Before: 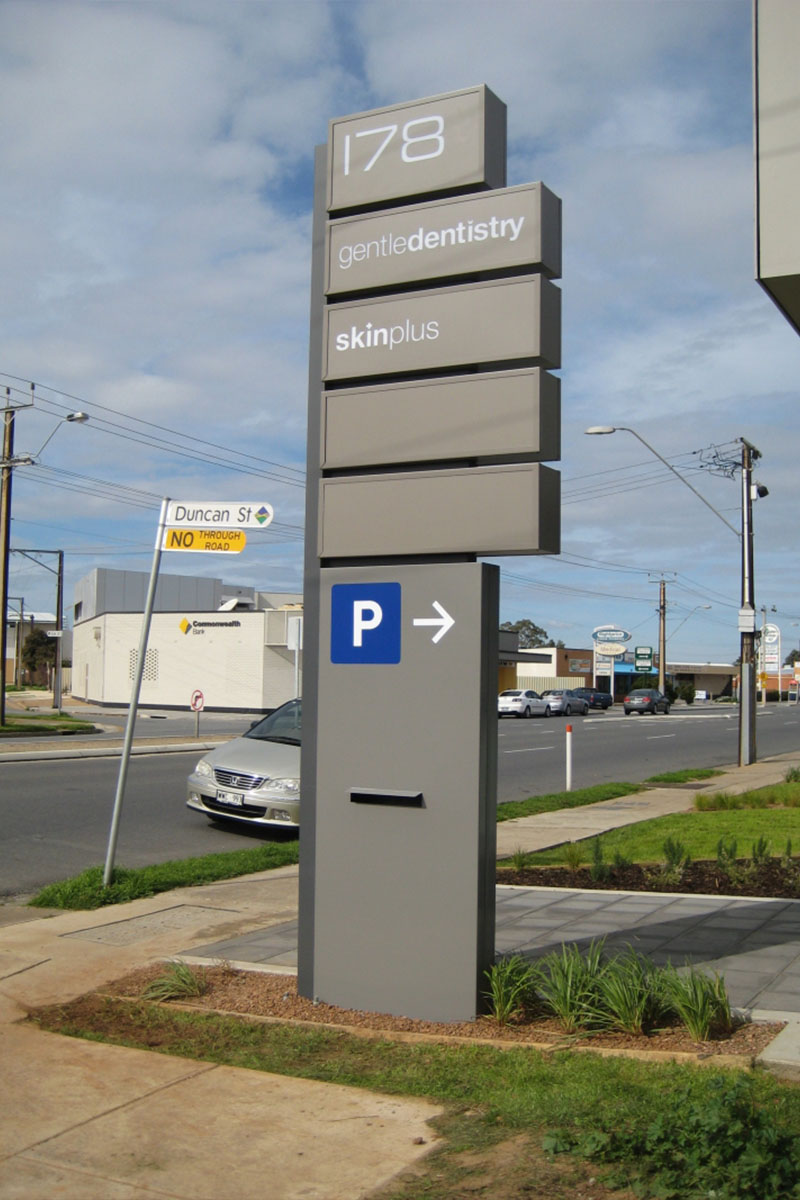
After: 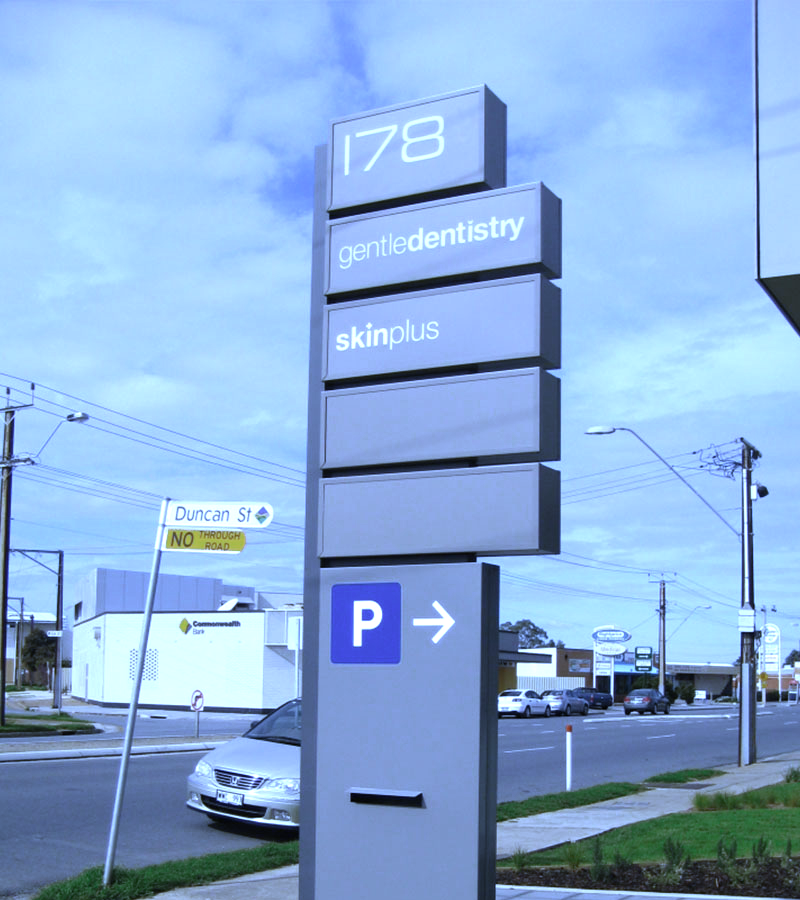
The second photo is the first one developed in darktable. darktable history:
crop: bottom 24.988%
white balance: red 0.766, blue 1.537
color zones: curves: ch0 [(0, 0.5) (0.125, 0.4) (0.25, 0.5) (0.375, 0.4) (0.5, 0.4) (0.625, 0.6) (0.75, 0.6) (0.875, 0.5)]; ch1 [(0, 0.4) (0.125, 0.5) (0.25, 0.4) (0.375, 0.4) (0.5, 0.4) (0.625, 0.4) (0.75, 0.5) (0.875, 0.4)]; ch2 [(0, 0.6) (0.125, 0.5) (0.25, 0.5) (0.375, 0.6) (0.5, 0.6) (0.625, 0.5) (0.75, 0.5) (0.875, 0.5)]
